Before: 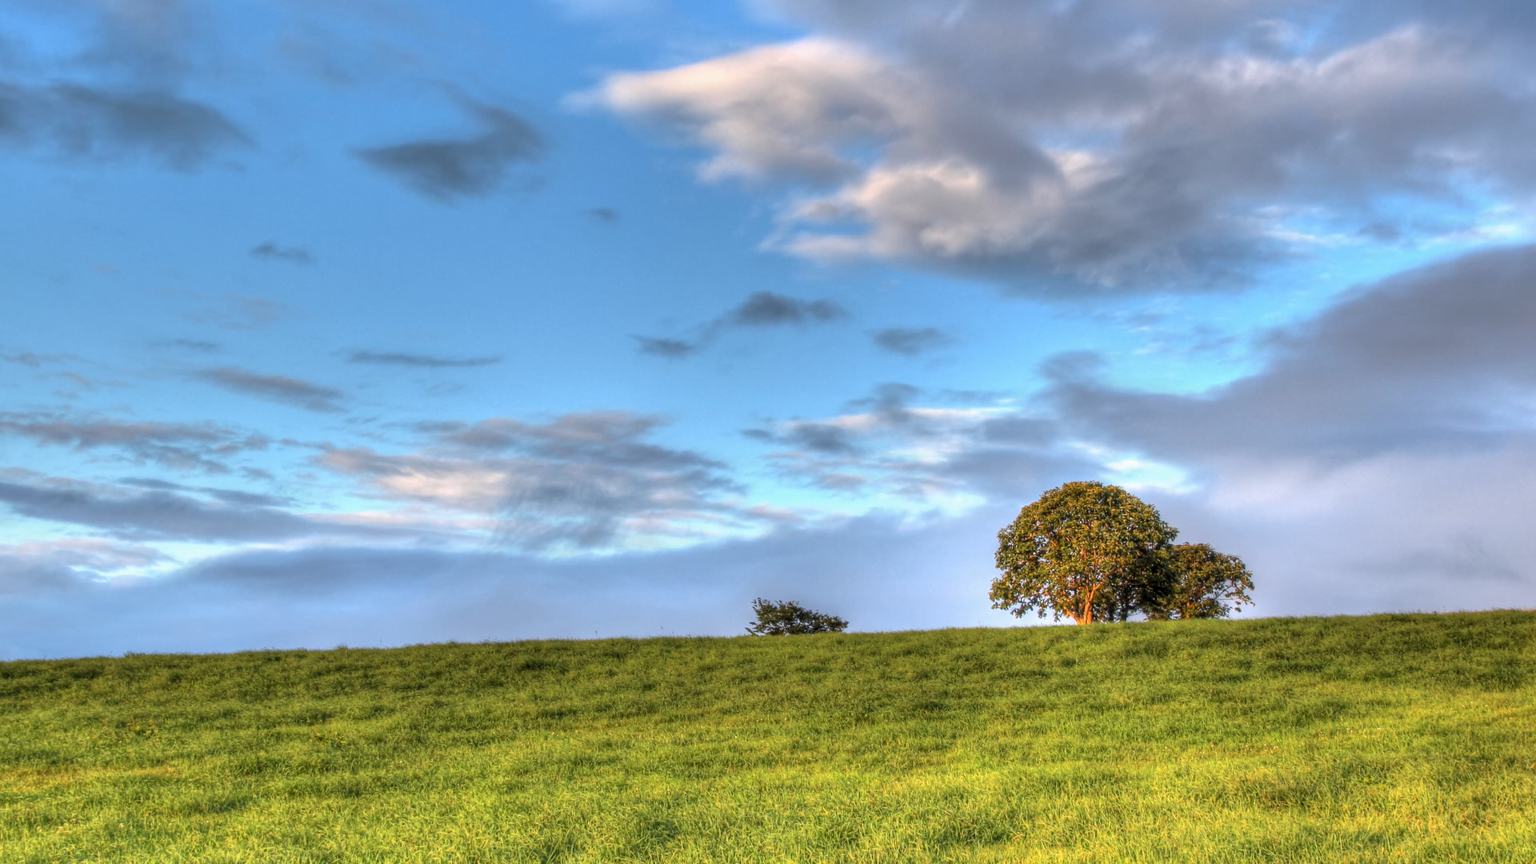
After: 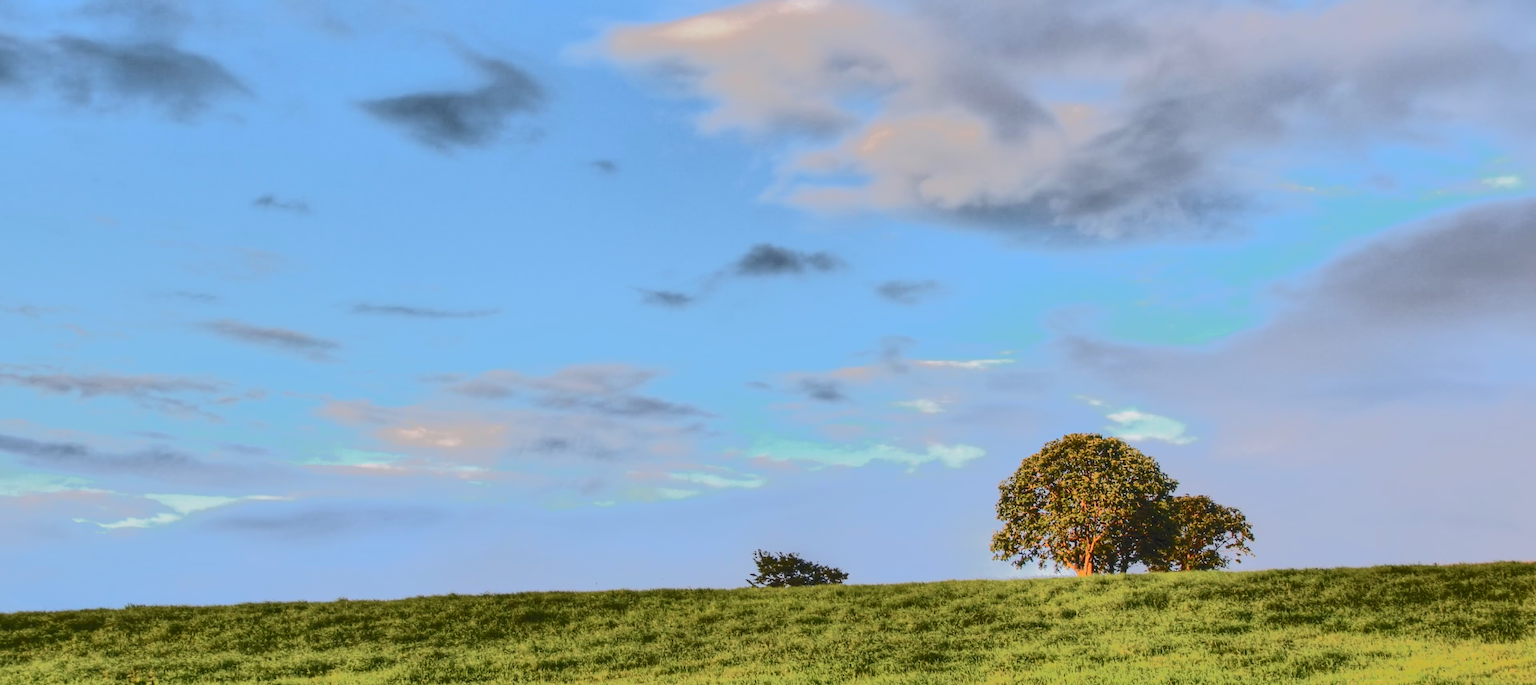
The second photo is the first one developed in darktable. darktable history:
tone curve: curves: ch0 [(0, 0) (0.003, 0.118) (0.011, 0.118) (0.025, 0.122) (0.044, 0.131) (0.069, 0.142) (0.1, 0.155) (0.136, 0.168) (0.177, 0.183) (0.224, 0.216) (0.277, 0.265) (0.335, 0.337) (0.399, 0.415) (0.468, 0.506) (0.543, 0.586) (0.623, 0.665) (0.709, 0.716) (0.801, 0.737) (0.898, 0.744) (1, 1)], color space Lab, independent channels, preserve colors none
crop and rotate: top 5.662%, bottom 14.982%
contrast brightness saturation: contrast 0.285
color balance rgb: perceptual saturation grading › global saturation -0.07%, contrast -10.533%
